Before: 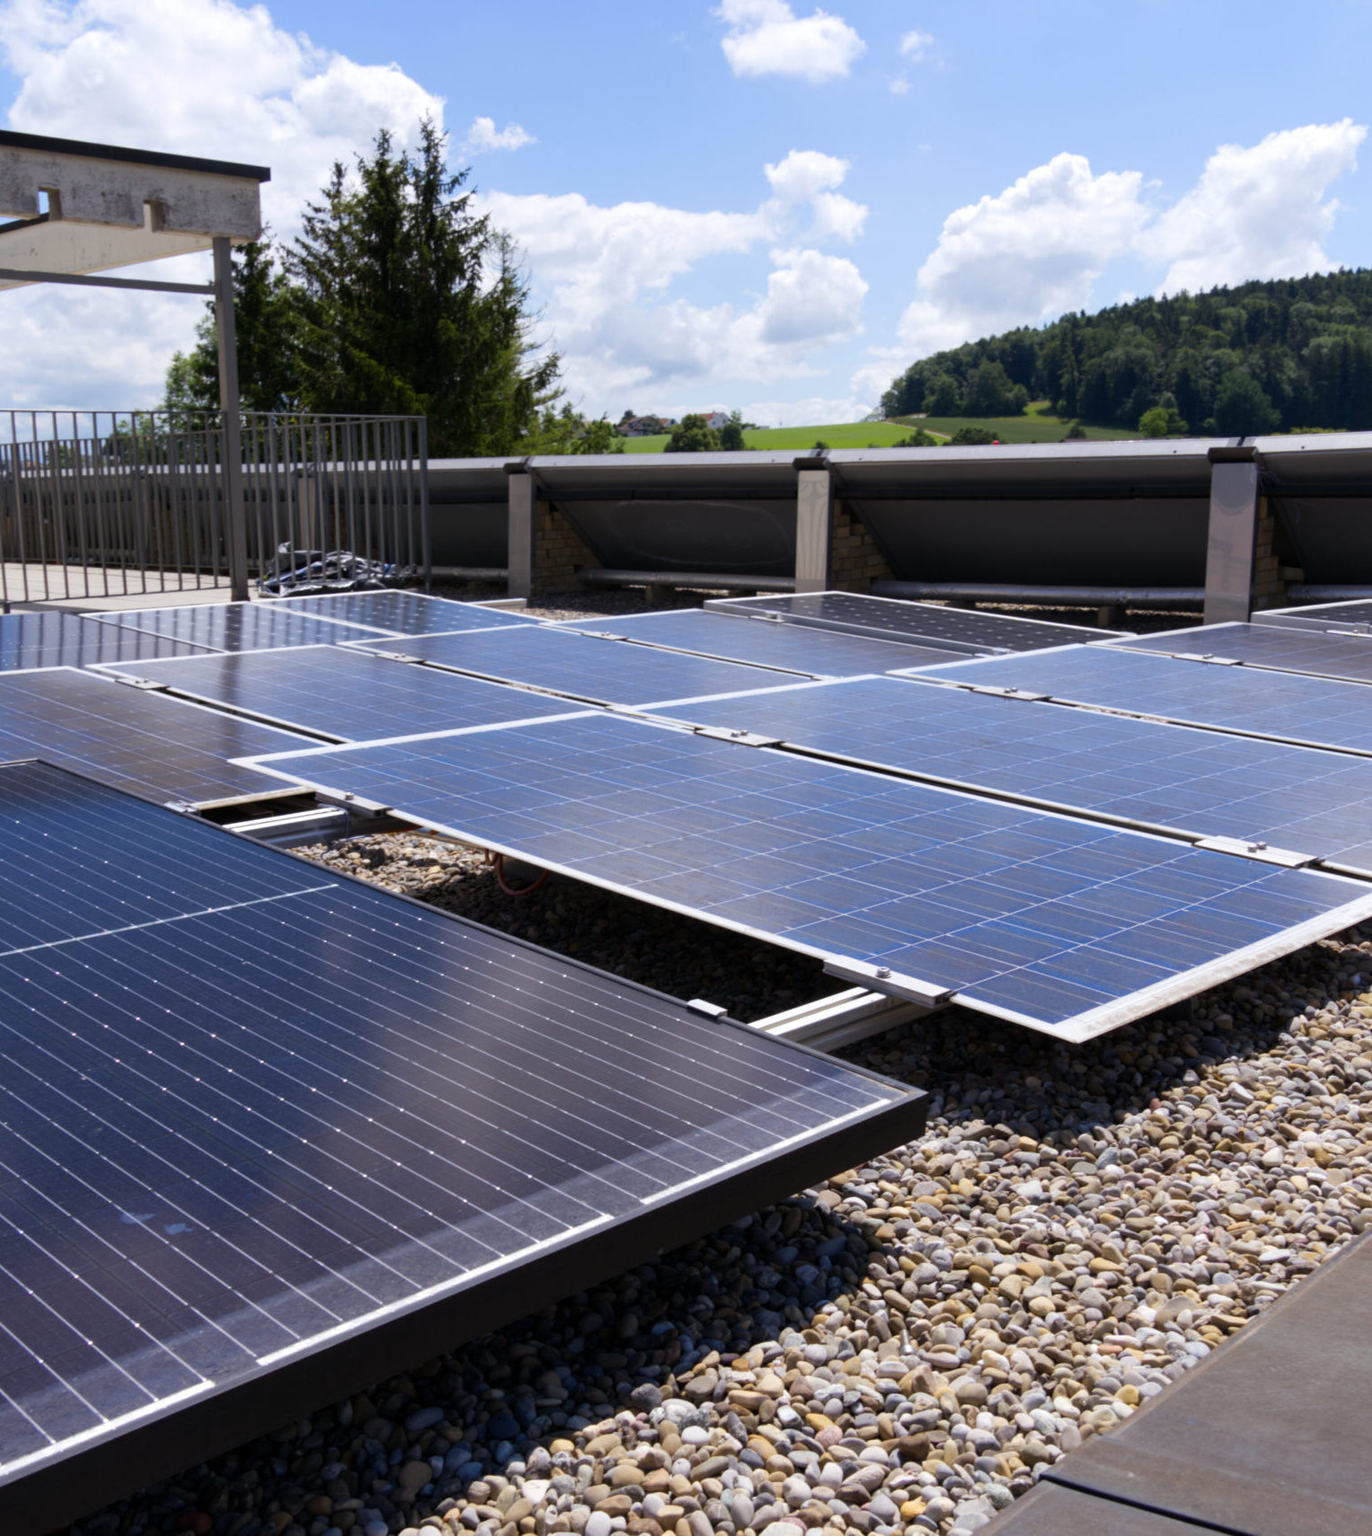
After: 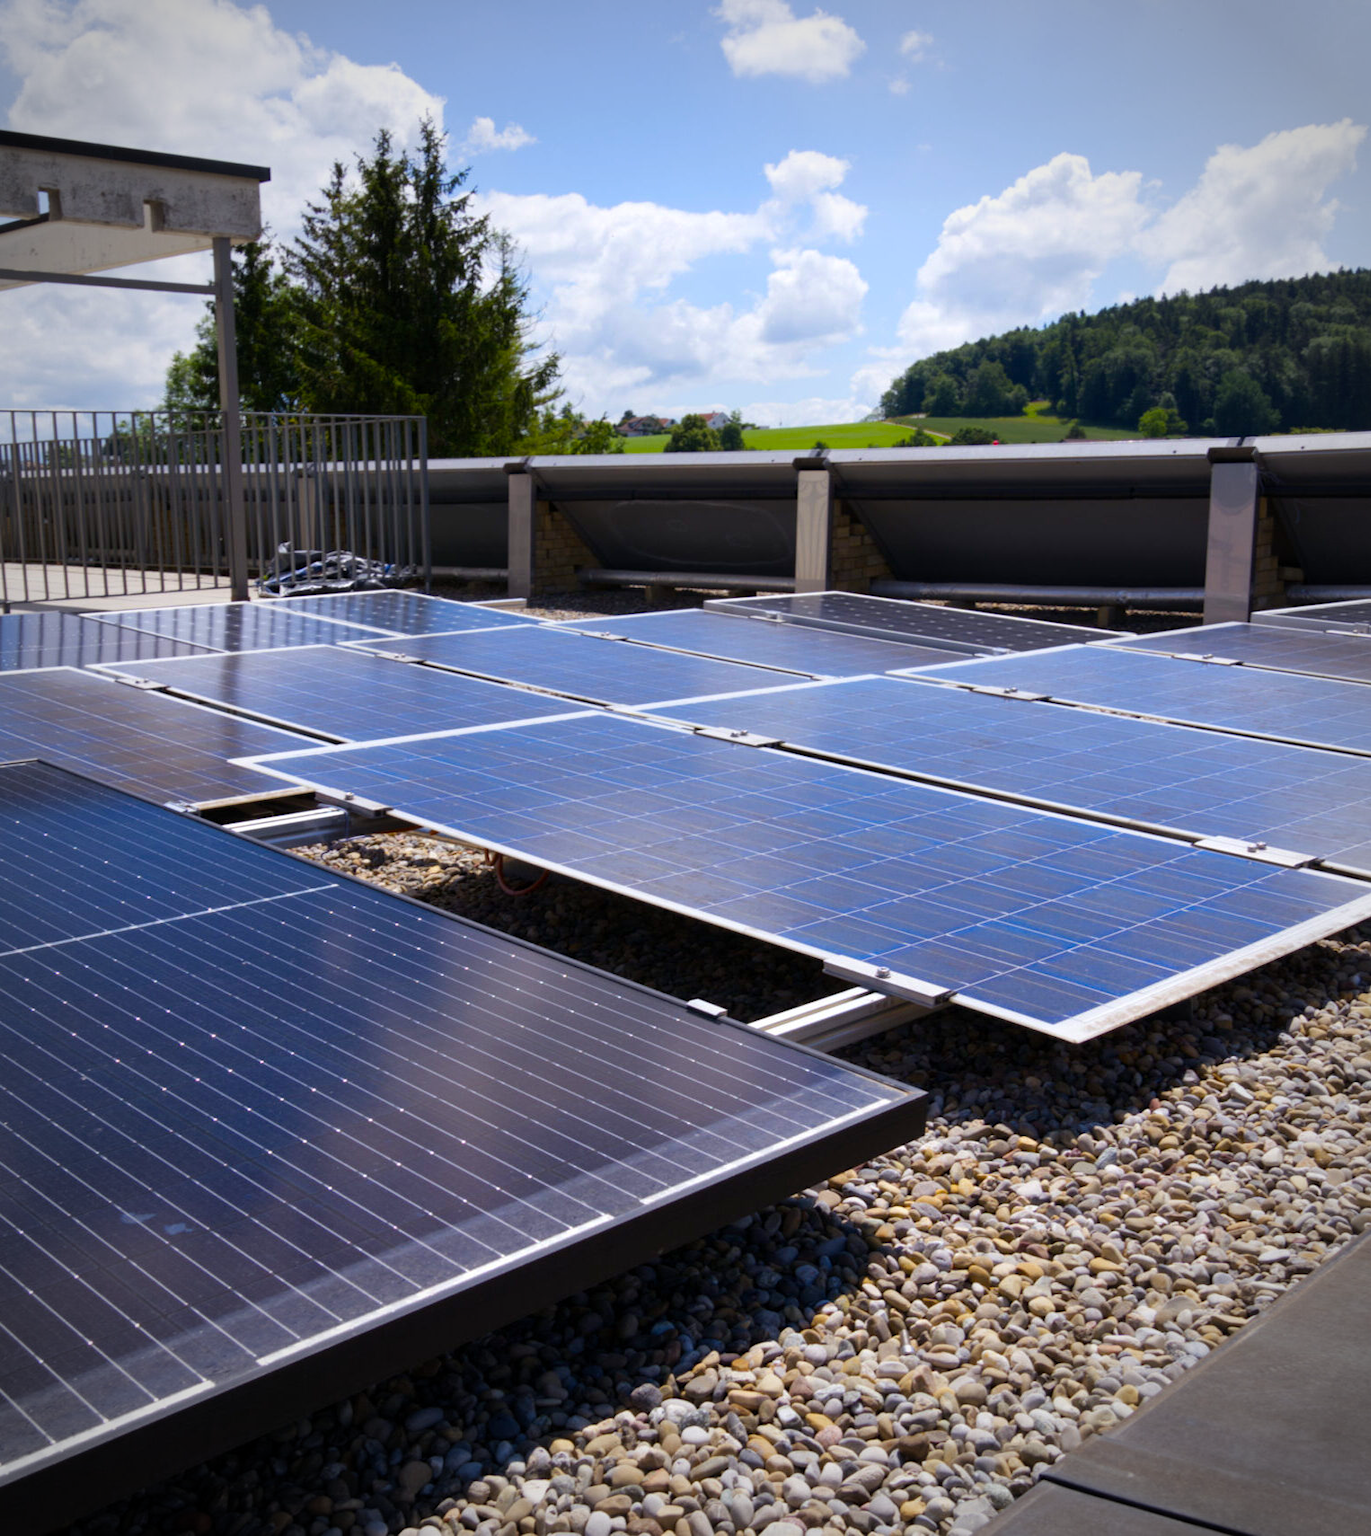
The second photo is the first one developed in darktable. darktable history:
color balance rgb: perceptual saturation grading › global saturation 25%, global vibrance 20%
vignetting: fall-off start 71.74%
